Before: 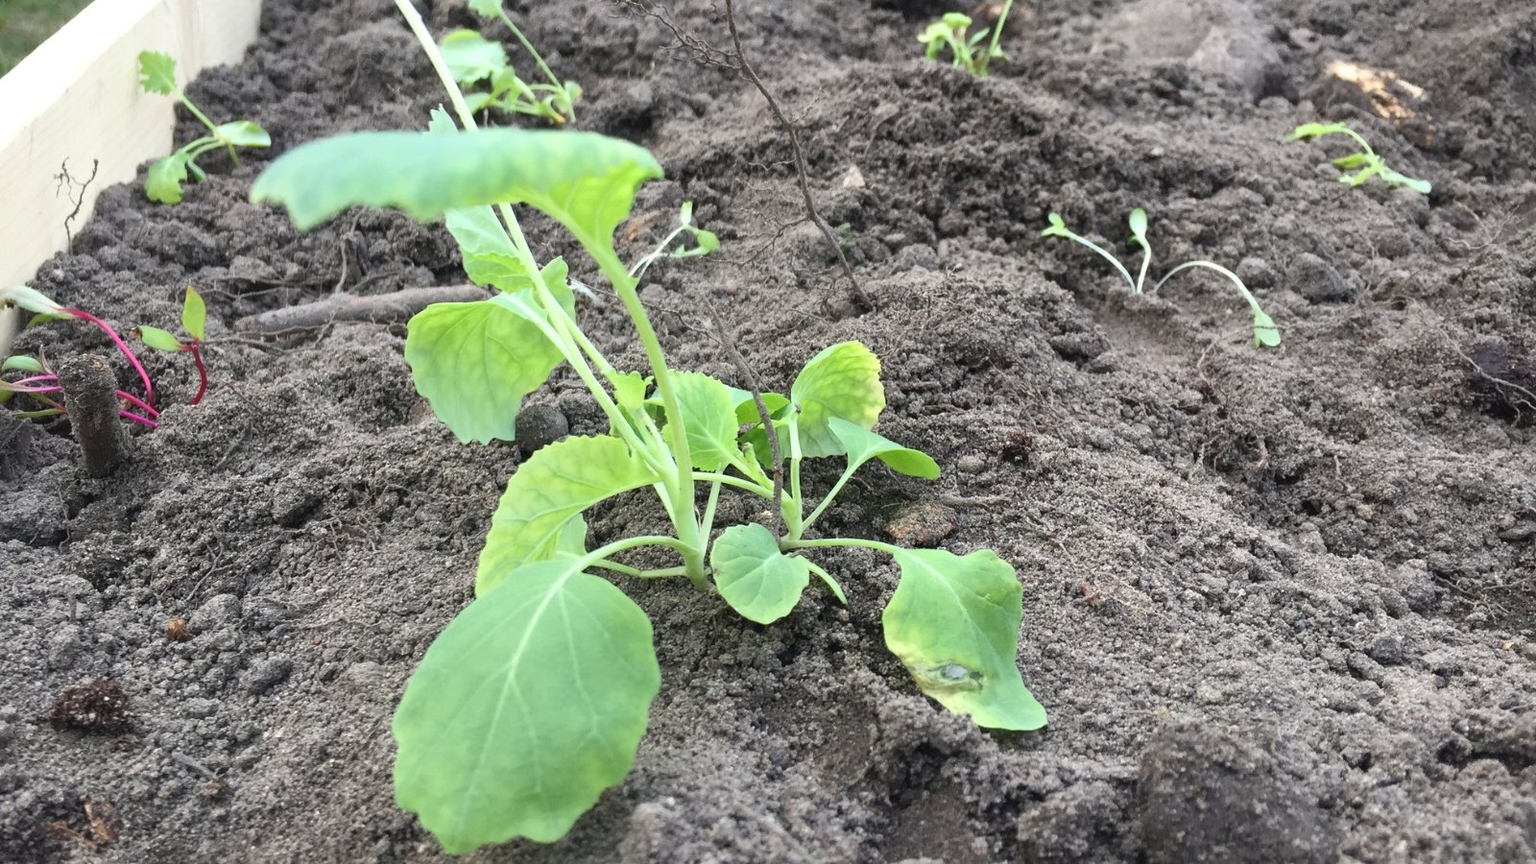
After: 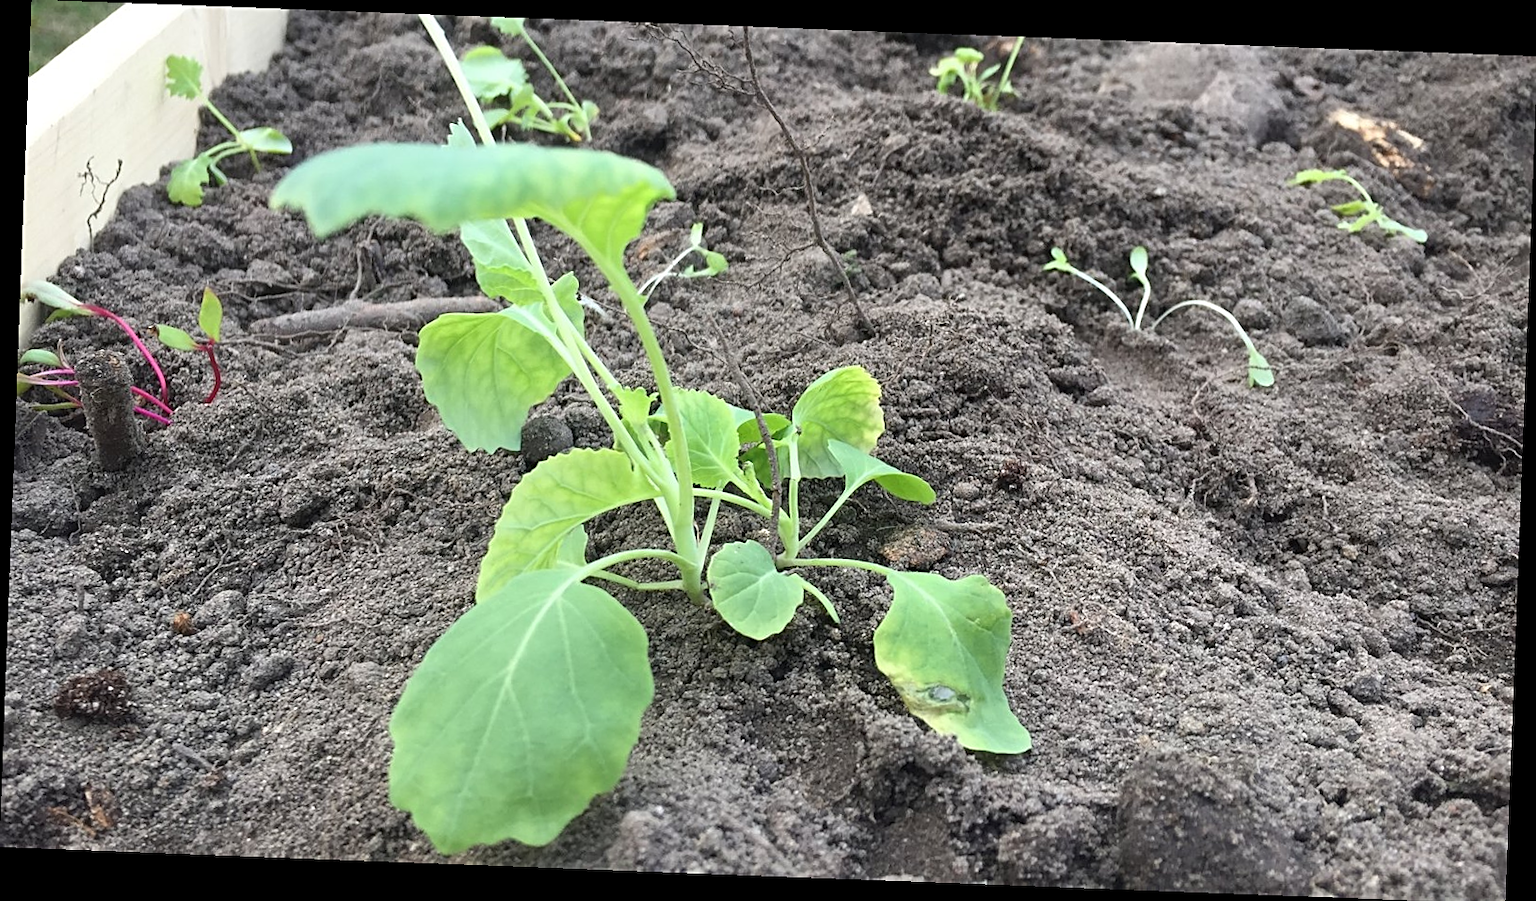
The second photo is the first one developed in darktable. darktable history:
color balance: mode lift, gamma, gain (sRGB)
sharpen: on, module defaults
crop: bottom 0.071%
rotate and perspective: rotation 2.17°, automatic cropping off
